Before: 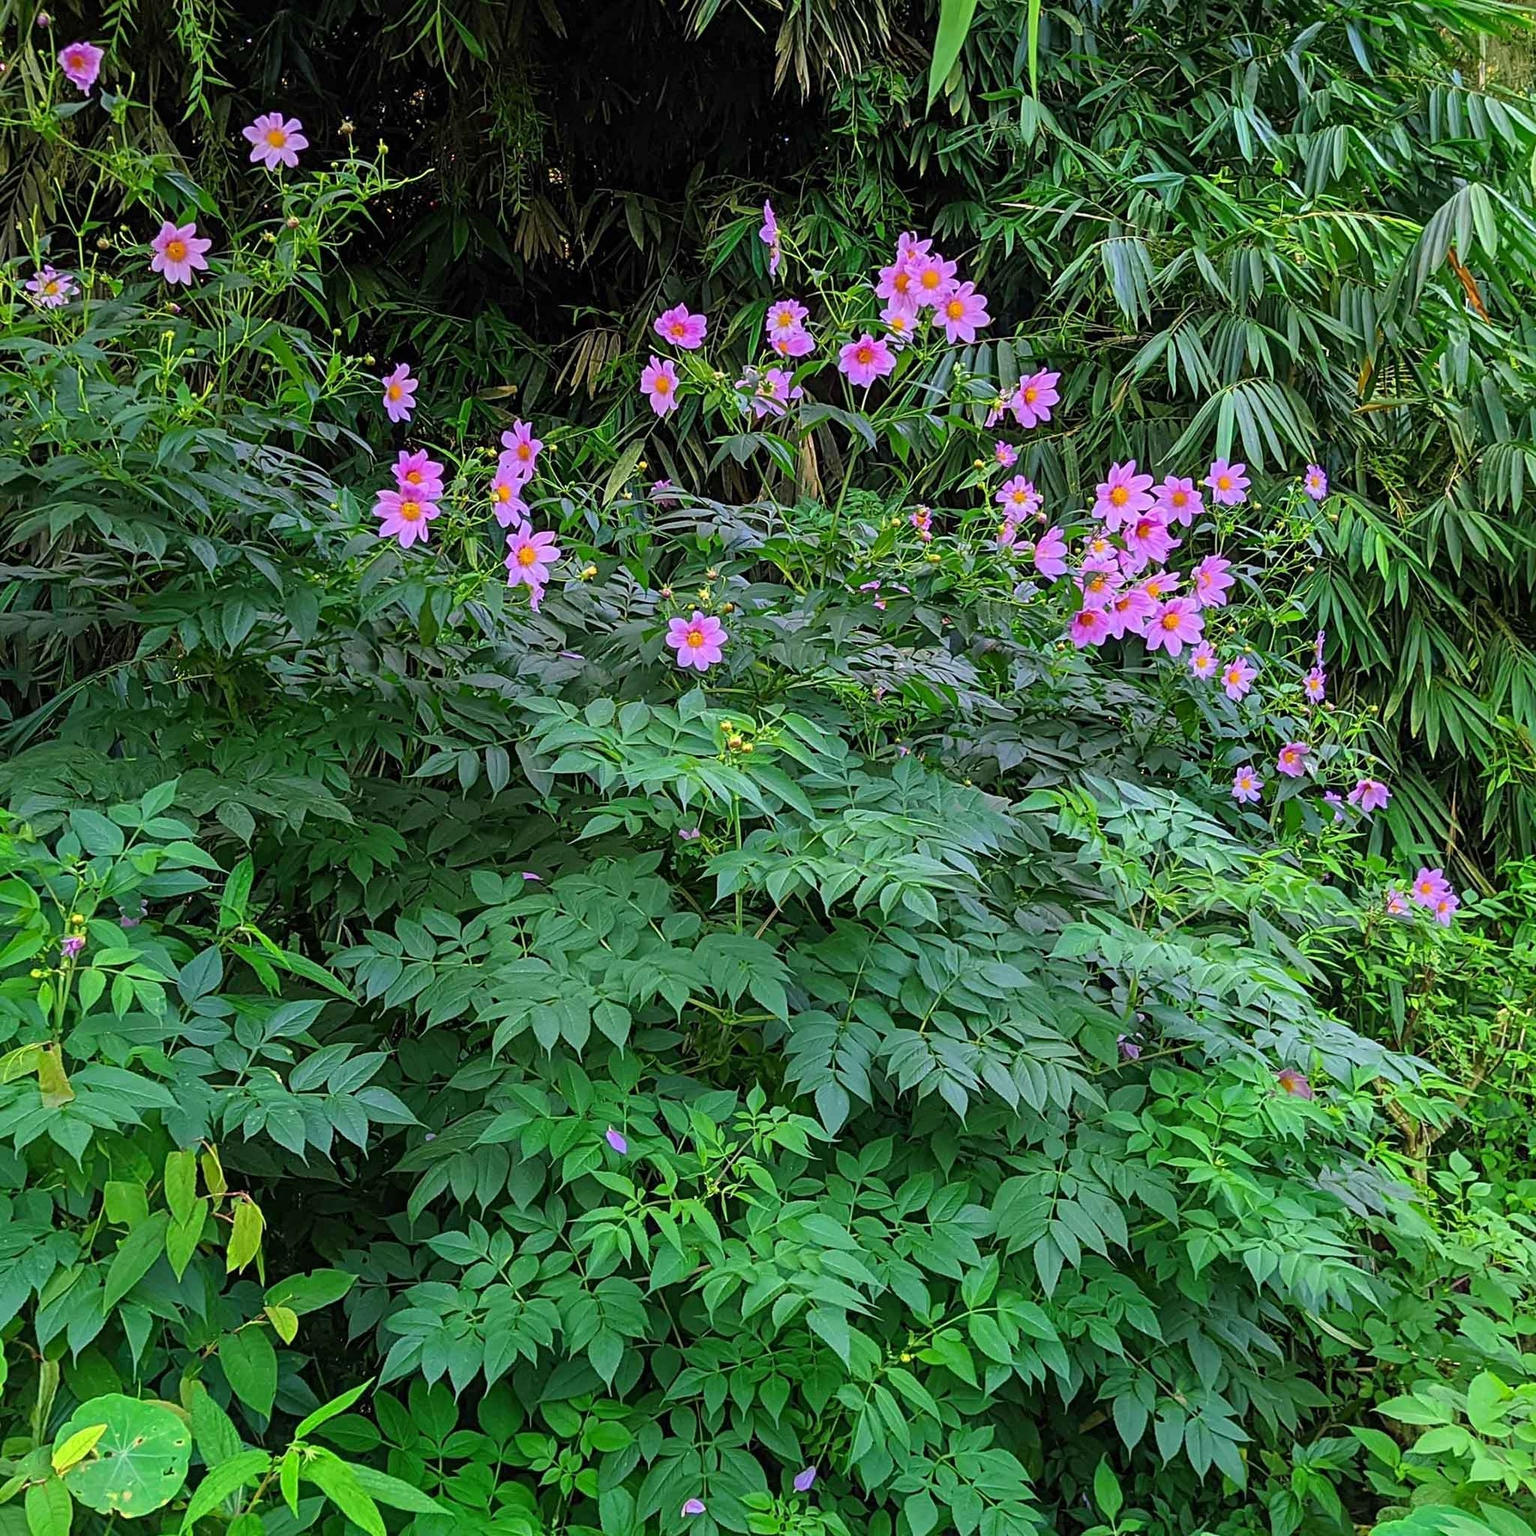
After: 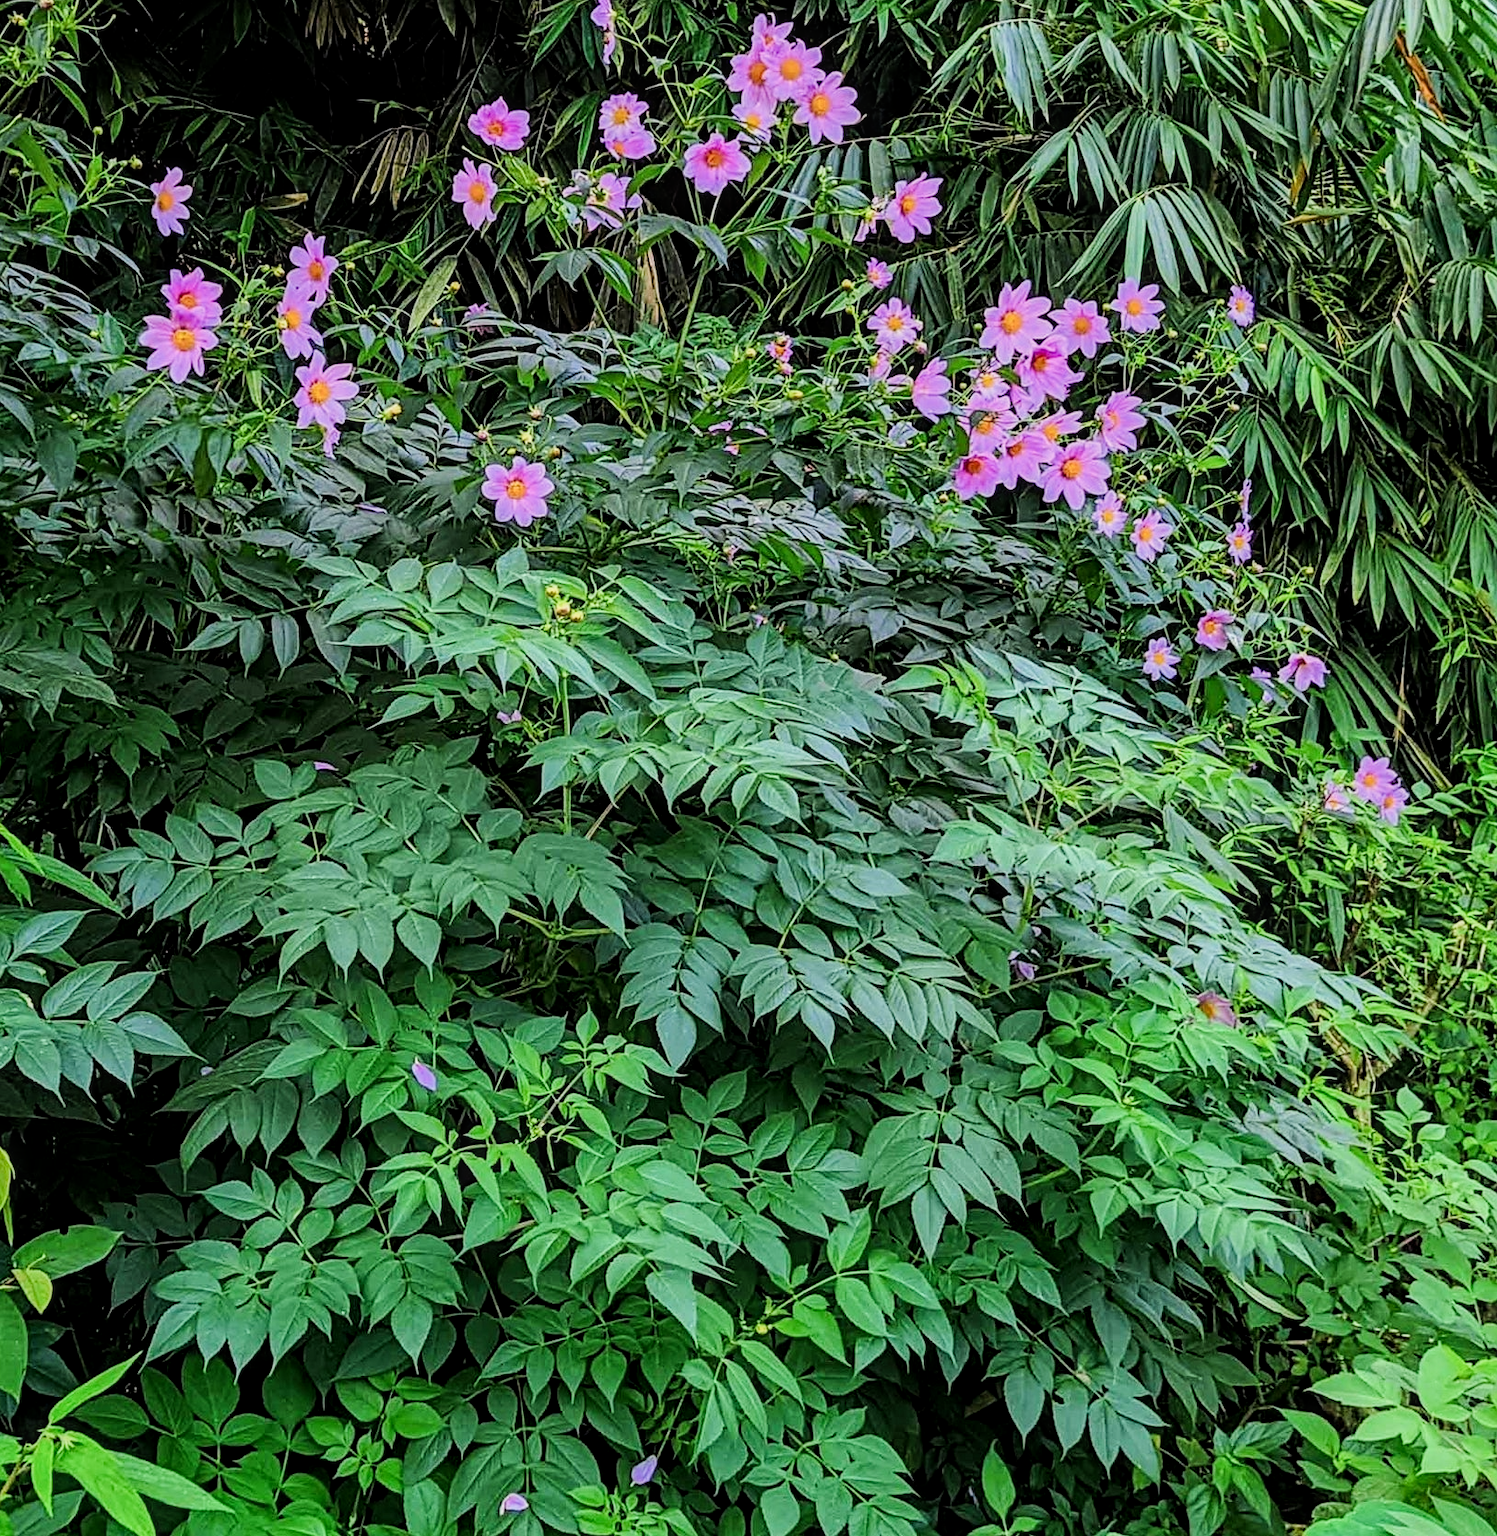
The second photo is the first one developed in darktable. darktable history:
filmic rgb: black relative exposure -7.65 EV, white relative exposure 4.56 EV, hardness 3.61, contrast 0.991
local contrast: on, module defaults
crop: left 16.52%, top 14.377%
tone equalizer: -8 EV -0.751 EV, -7 EV -0.687 EV, -6 EV -0.632 EV, -5 EV -0.41 EV, -3 EV 0.403 EV, -2 EV 0.6 EV, -1 EV 0.688 EV, +0 EV 0.776 EV, edges refinement/feathering 500, mask exposure compensation -1.57 EV, preserve details no
